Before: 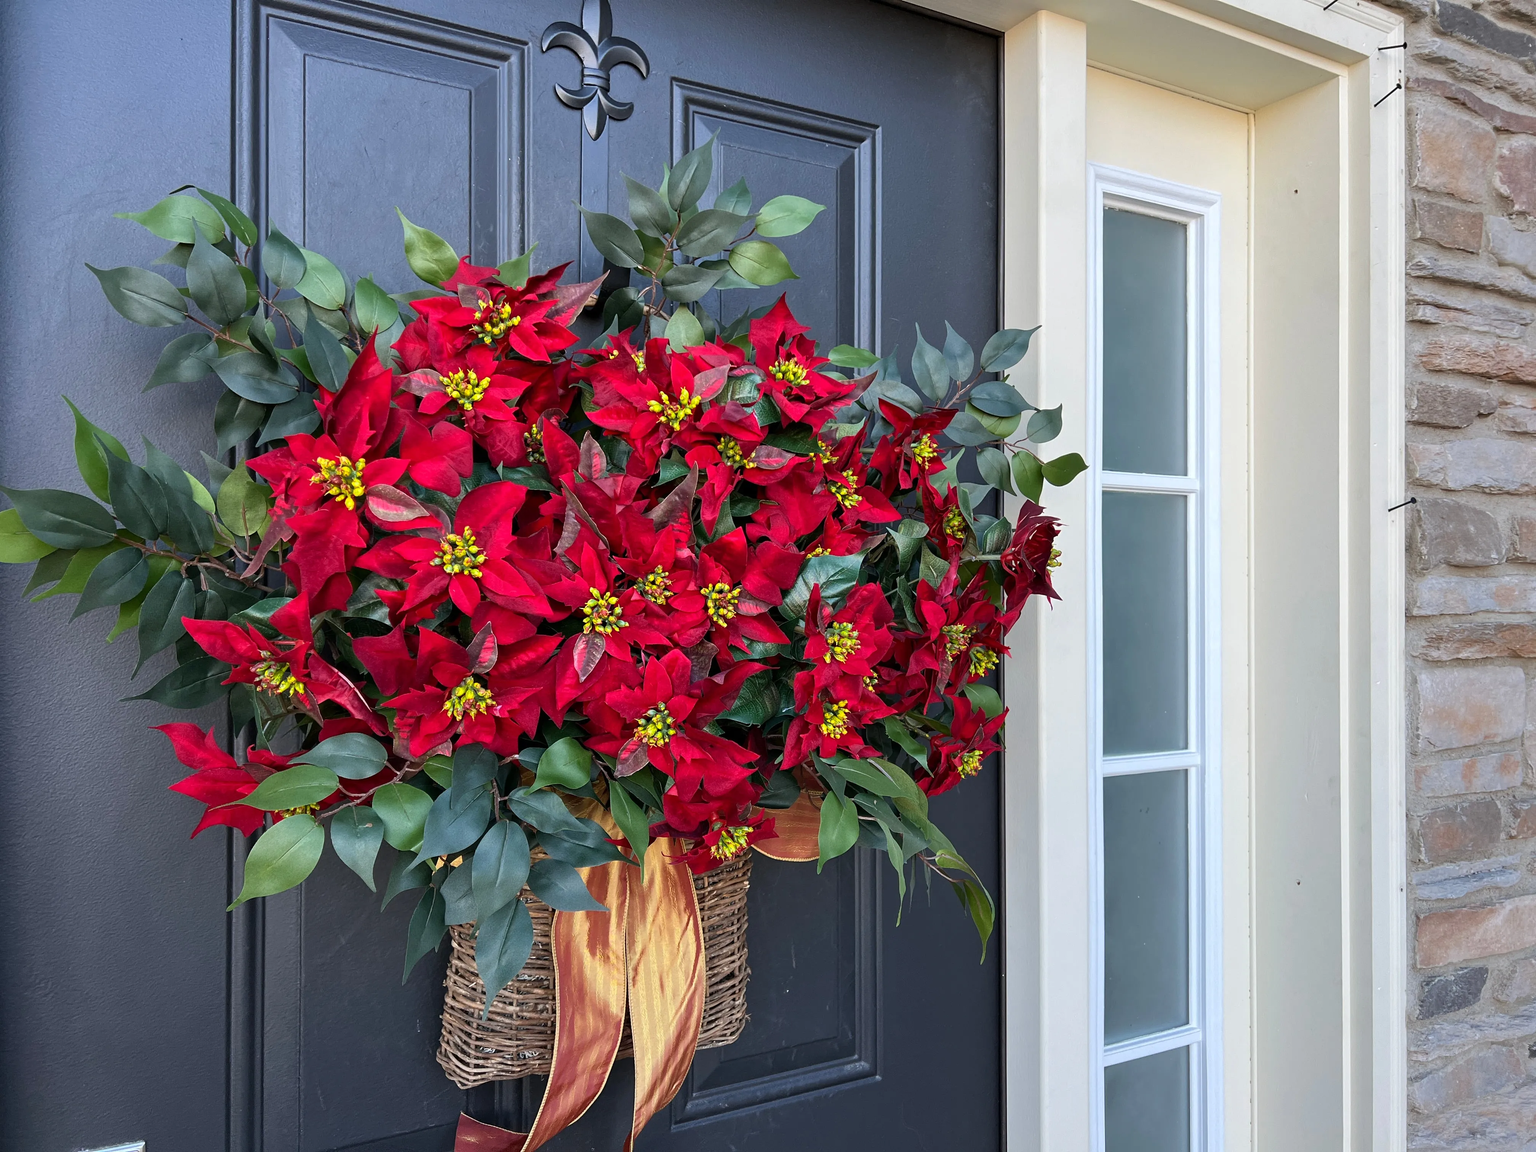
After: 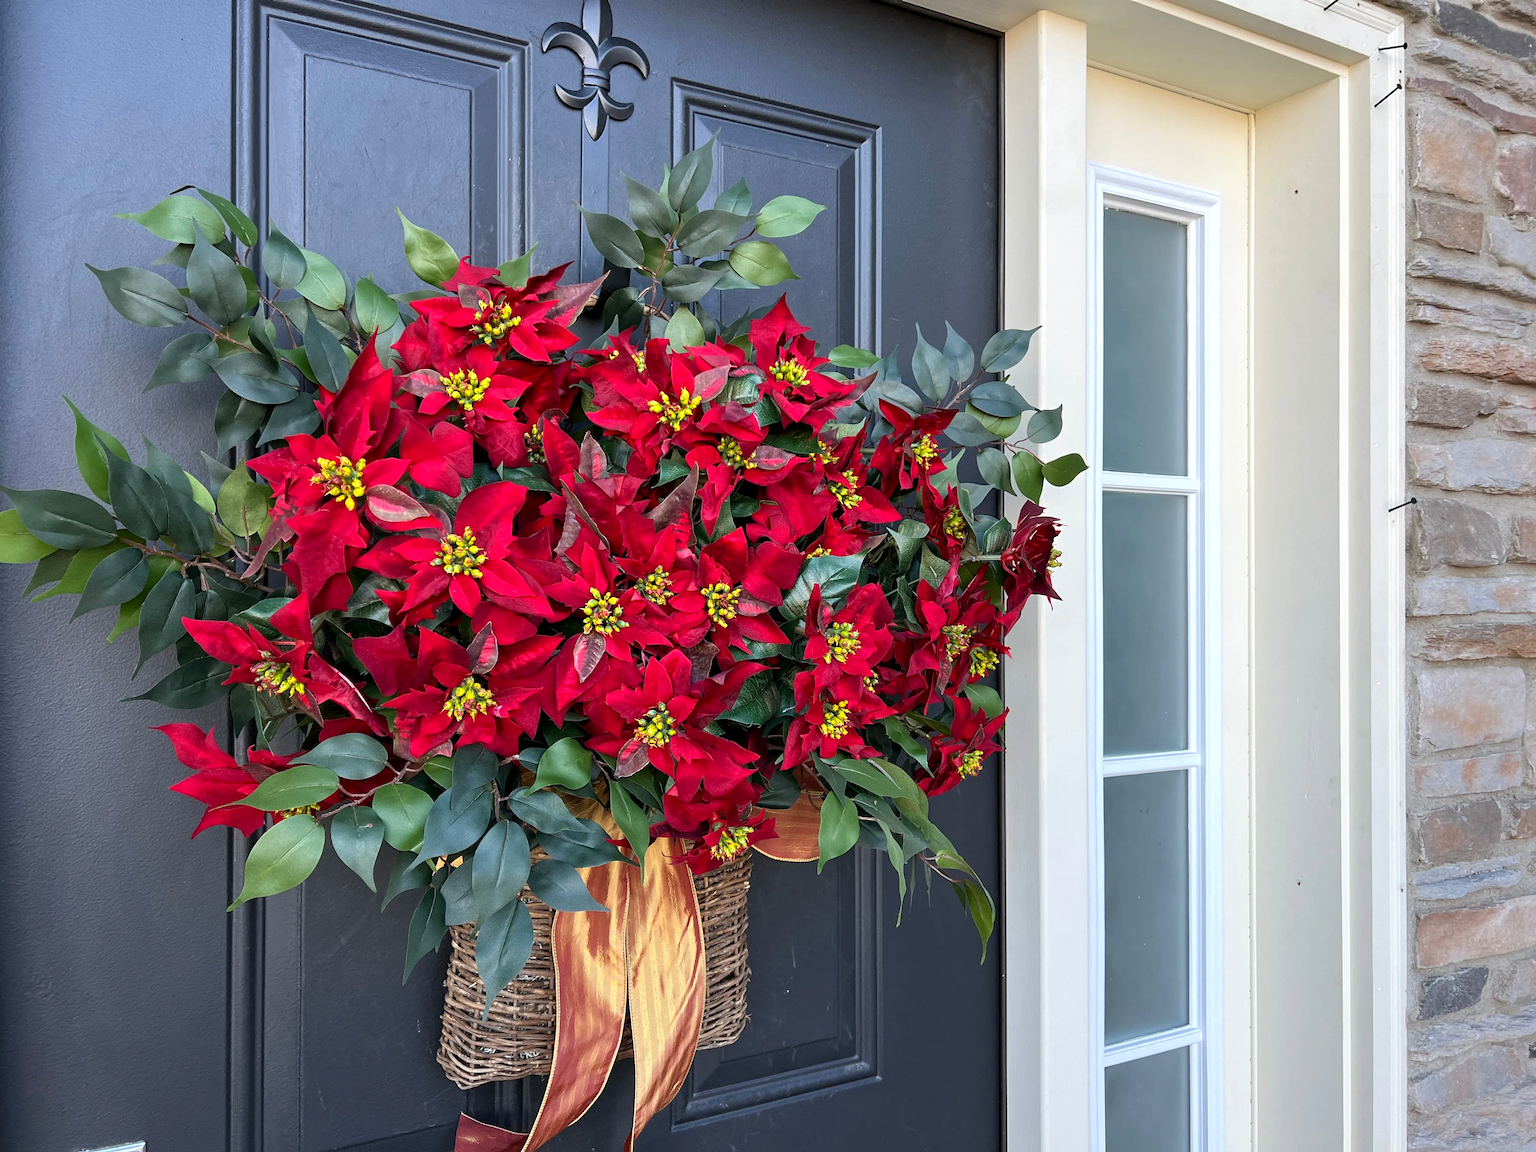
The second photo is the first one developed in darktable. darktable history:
exposure: black level correction 0.001, exposure 0.191 EV, compensate exposure bias true, compensate highlight preservation false
